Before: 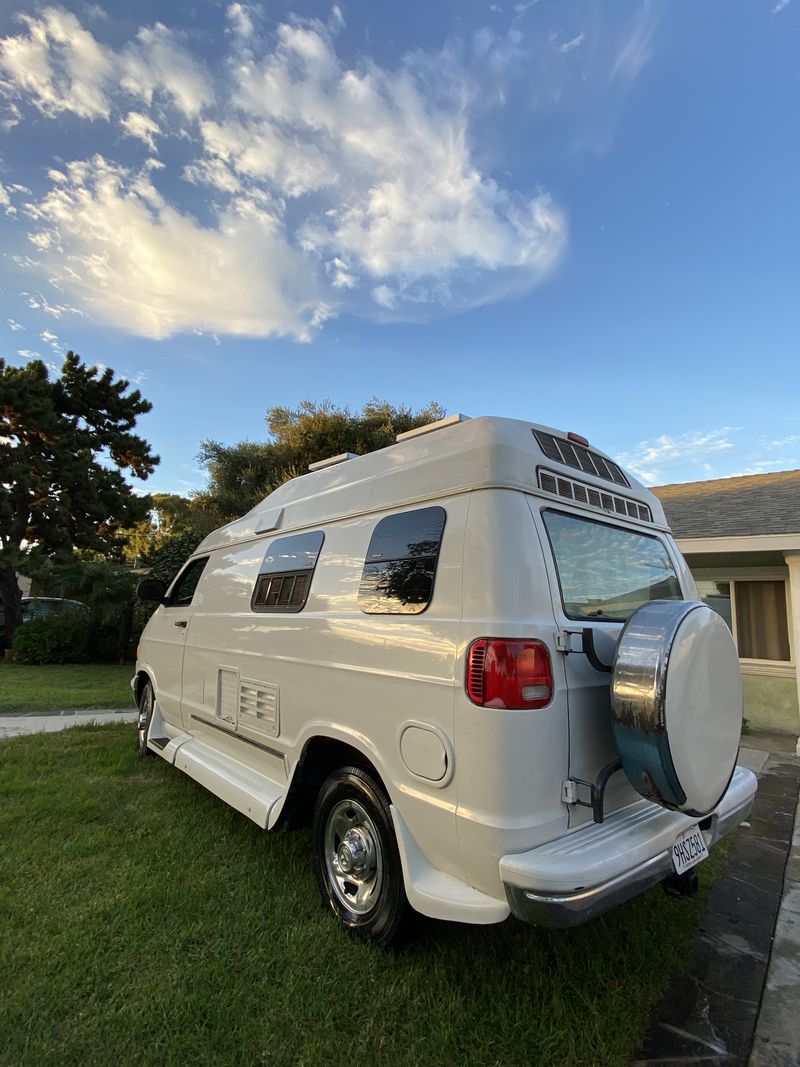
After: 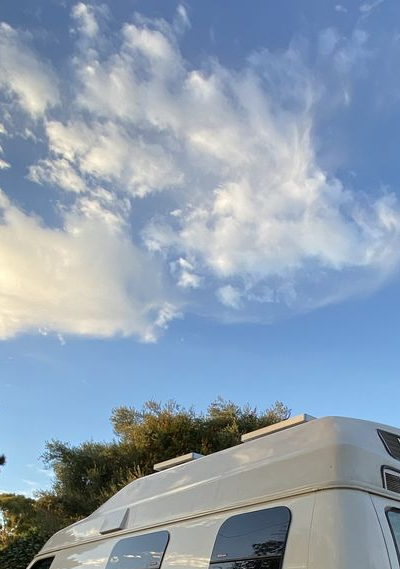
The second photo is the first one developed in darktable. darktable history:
crop: left 19.488%, right 30.456%, bottom 46.664%
